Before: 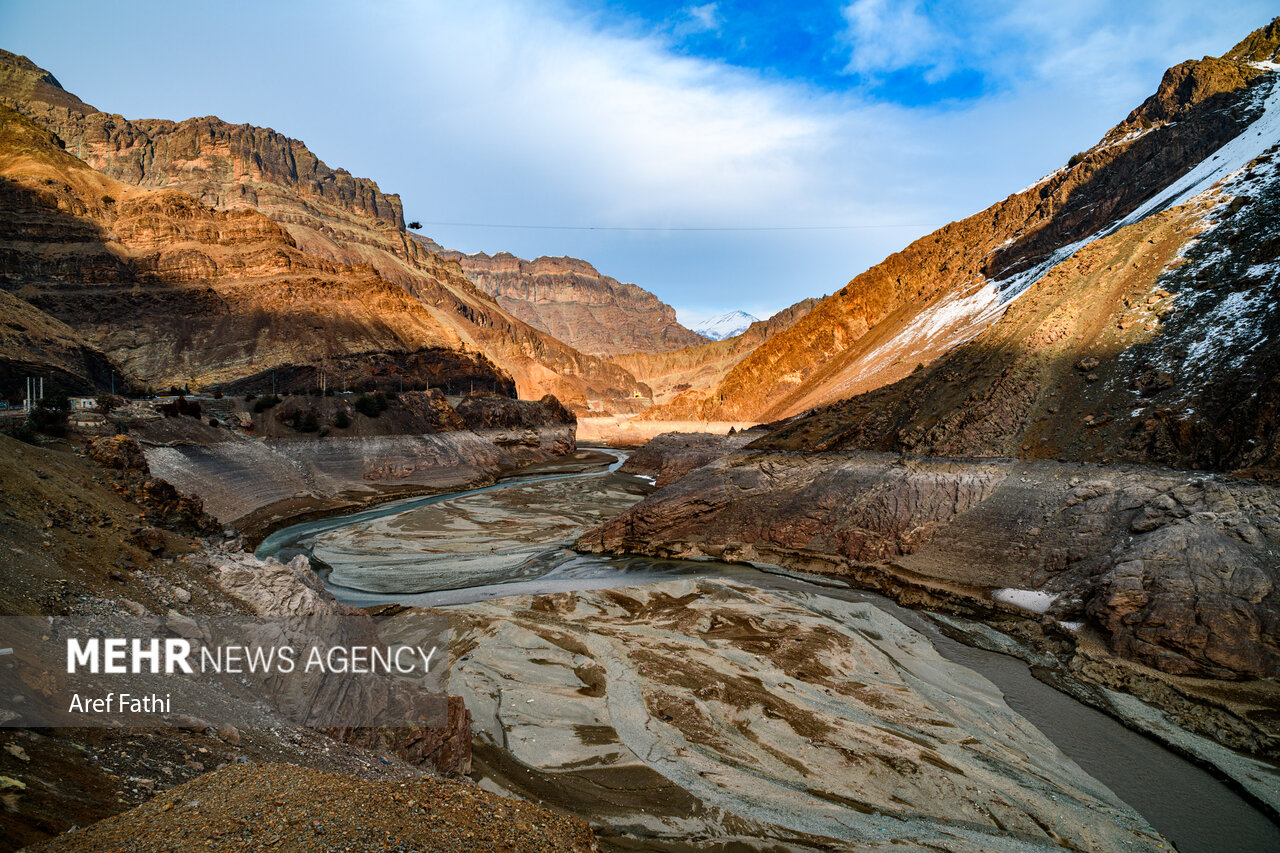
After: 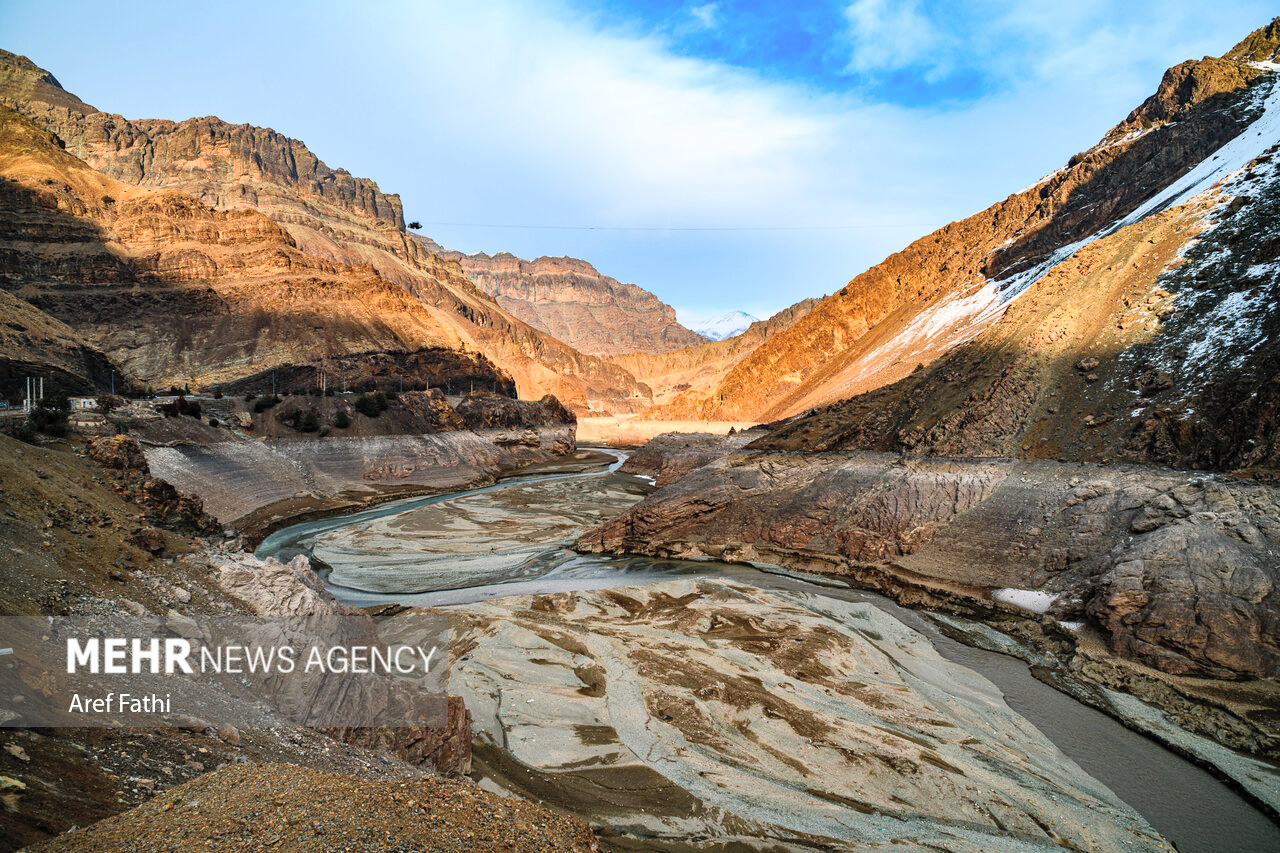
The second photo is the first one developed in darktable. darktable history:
contrast brightness saturation: contrast 0.136, brightness 0.219
